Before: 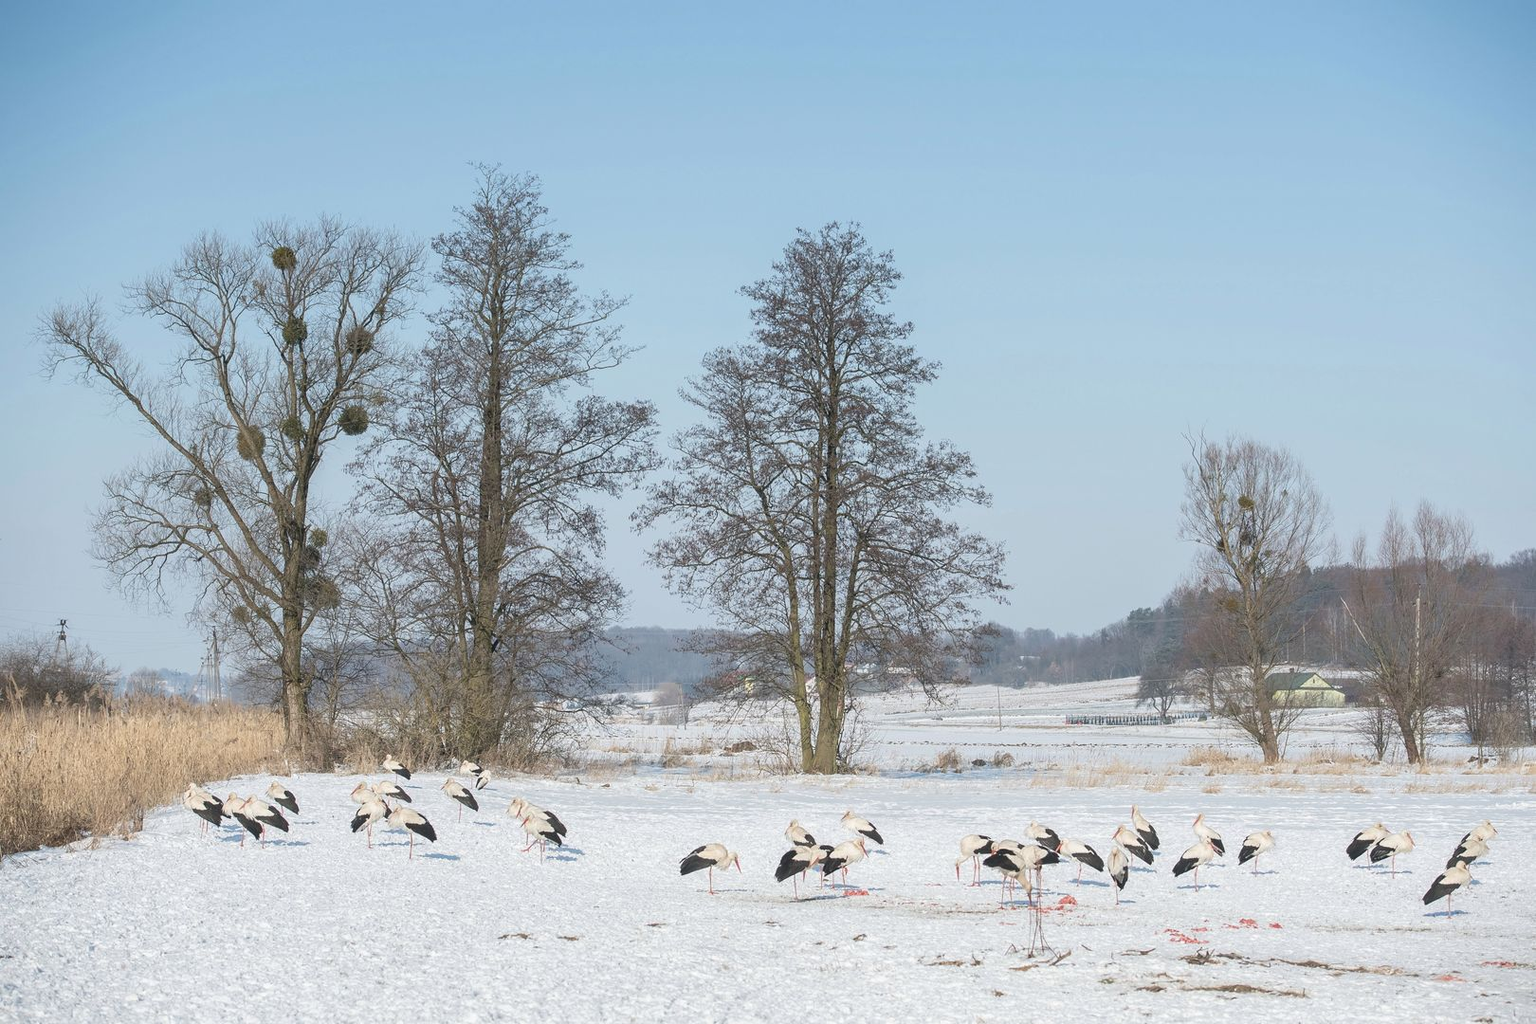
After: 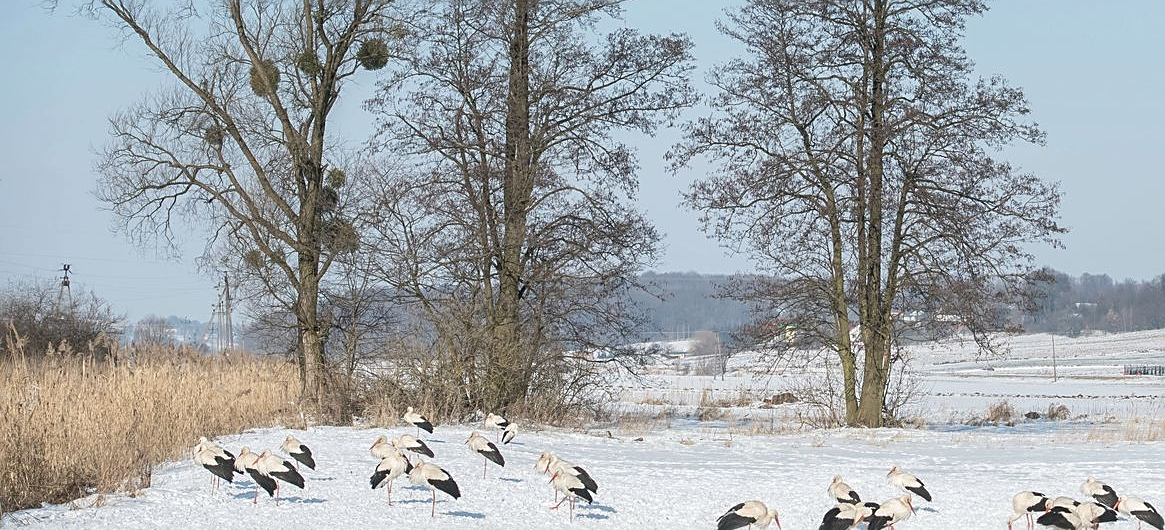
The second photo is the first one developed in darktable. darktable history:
sharpen: radius 1.97
crop: top 36.099%, right 28.039%, bottom 14.739%
local contrast: highlights 101%, shadows 100%, detail 120%, midtone range 0.2
